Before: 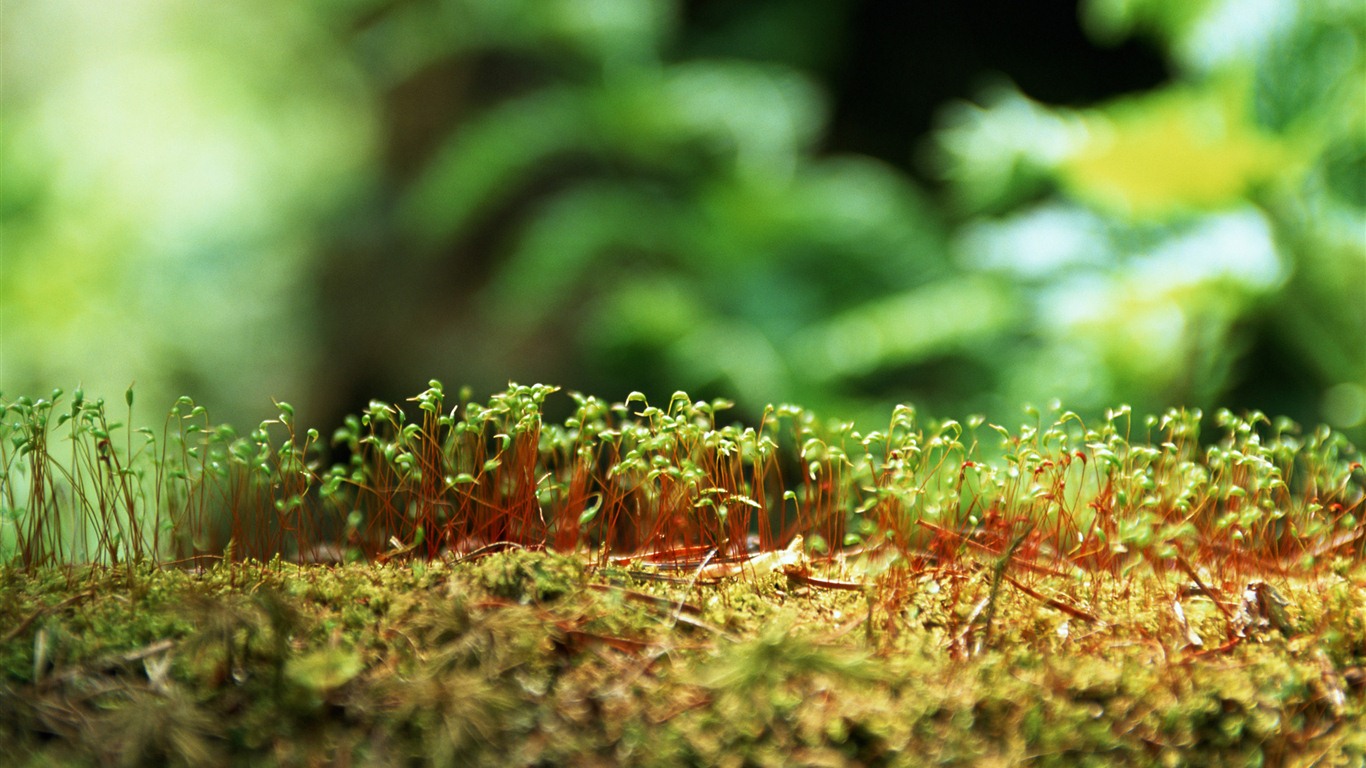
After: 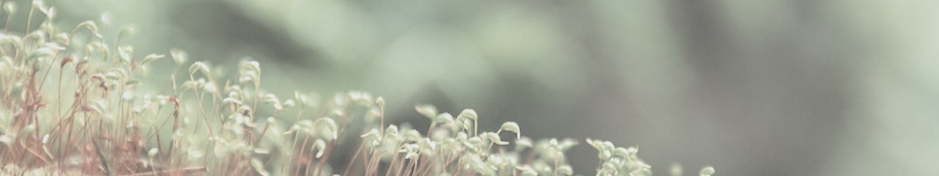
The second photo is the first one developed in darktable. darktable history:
tone equalizer: on, module defaults
contrast brightness saturation: contrast -0.32, brightness 0.75, saturation -0.78
crop and rotate: angle 16.12°, top 30.835%, bottom 35.653%
local contrast: detail 110%
shadows and highlights: soften with gaussian
